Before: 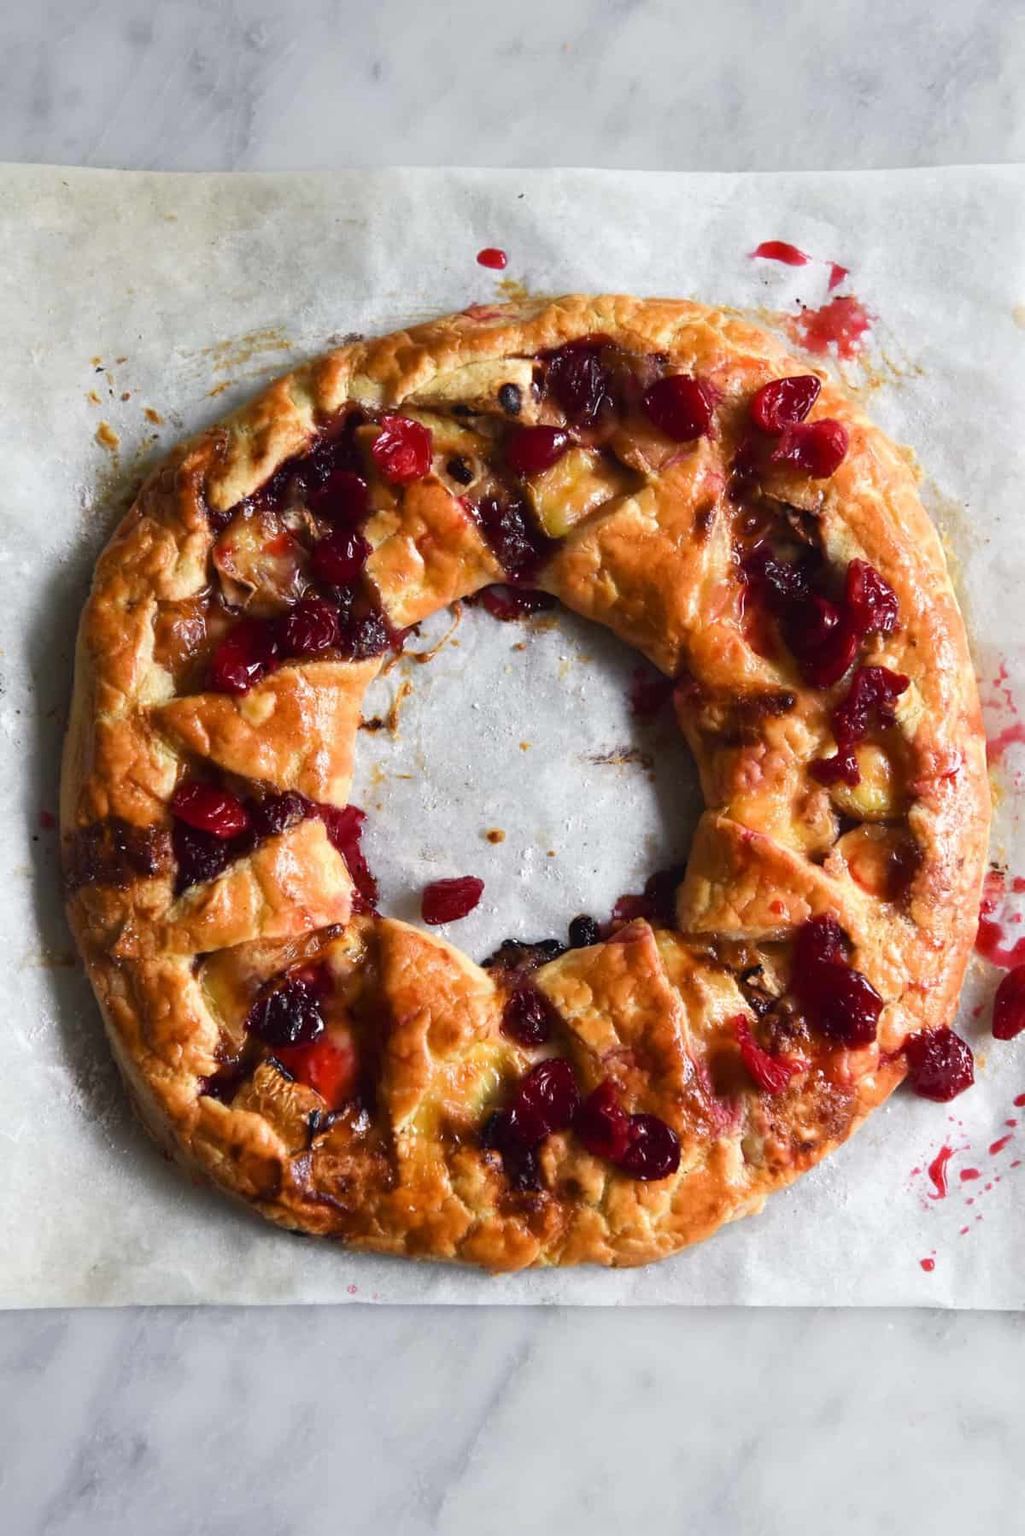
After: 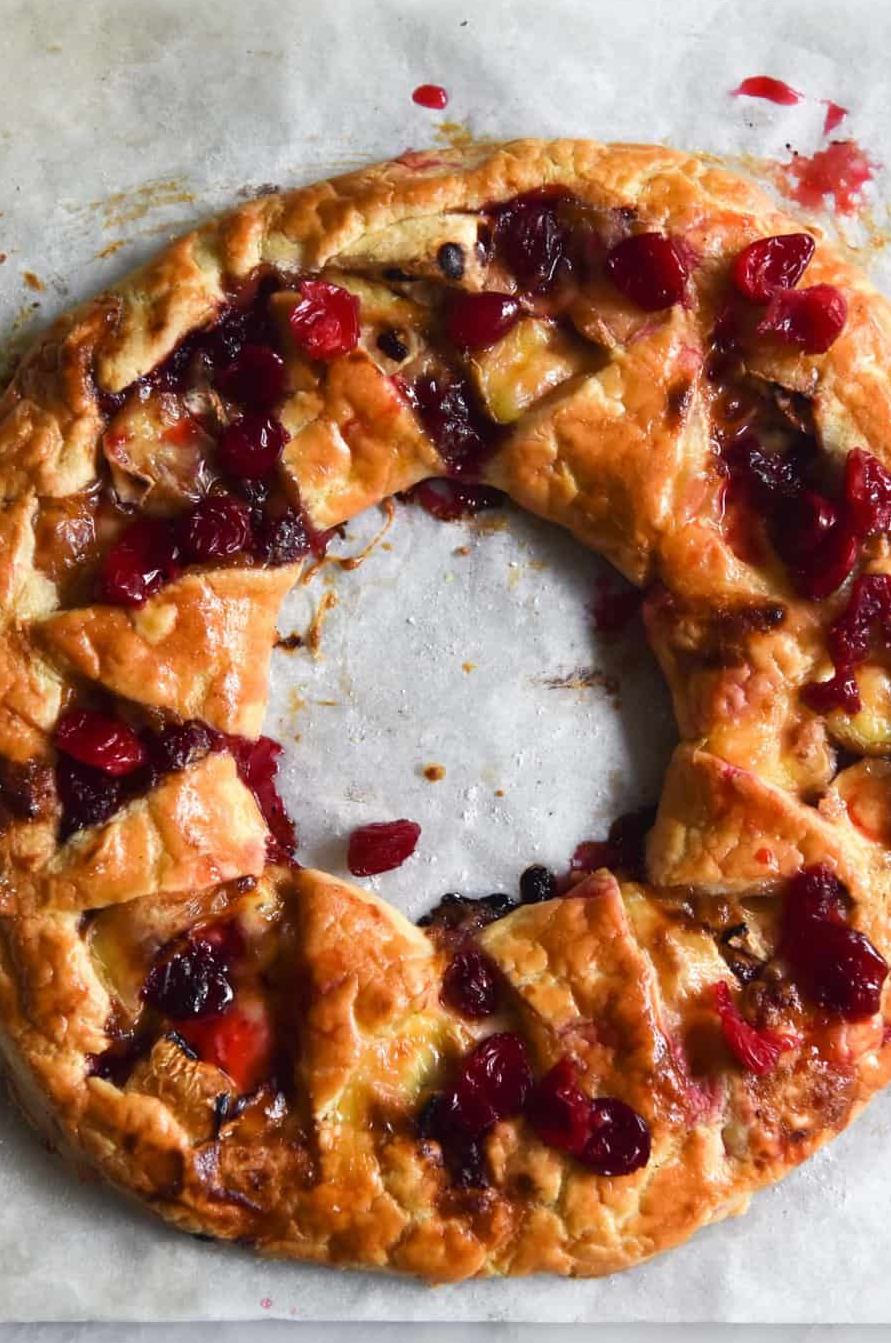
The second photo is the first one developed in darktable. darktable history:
crop and rotate: left 12.211%, top 11.488%, right 13.479%, bottom 13.774%
